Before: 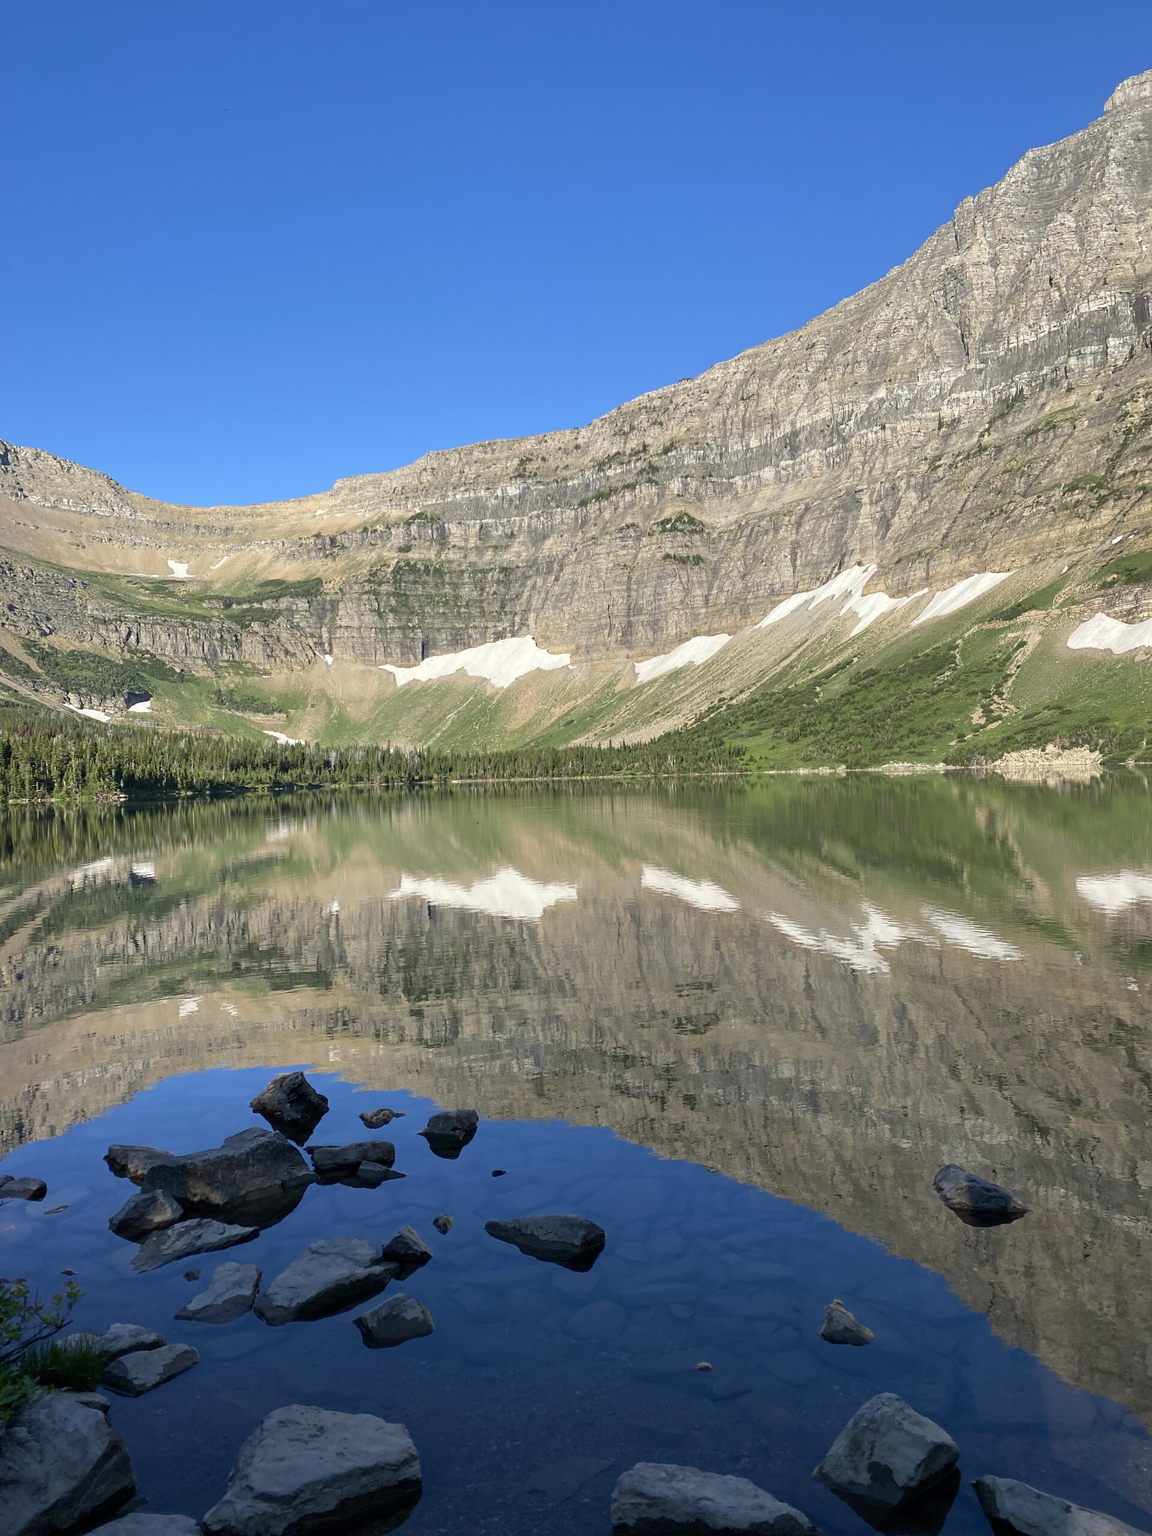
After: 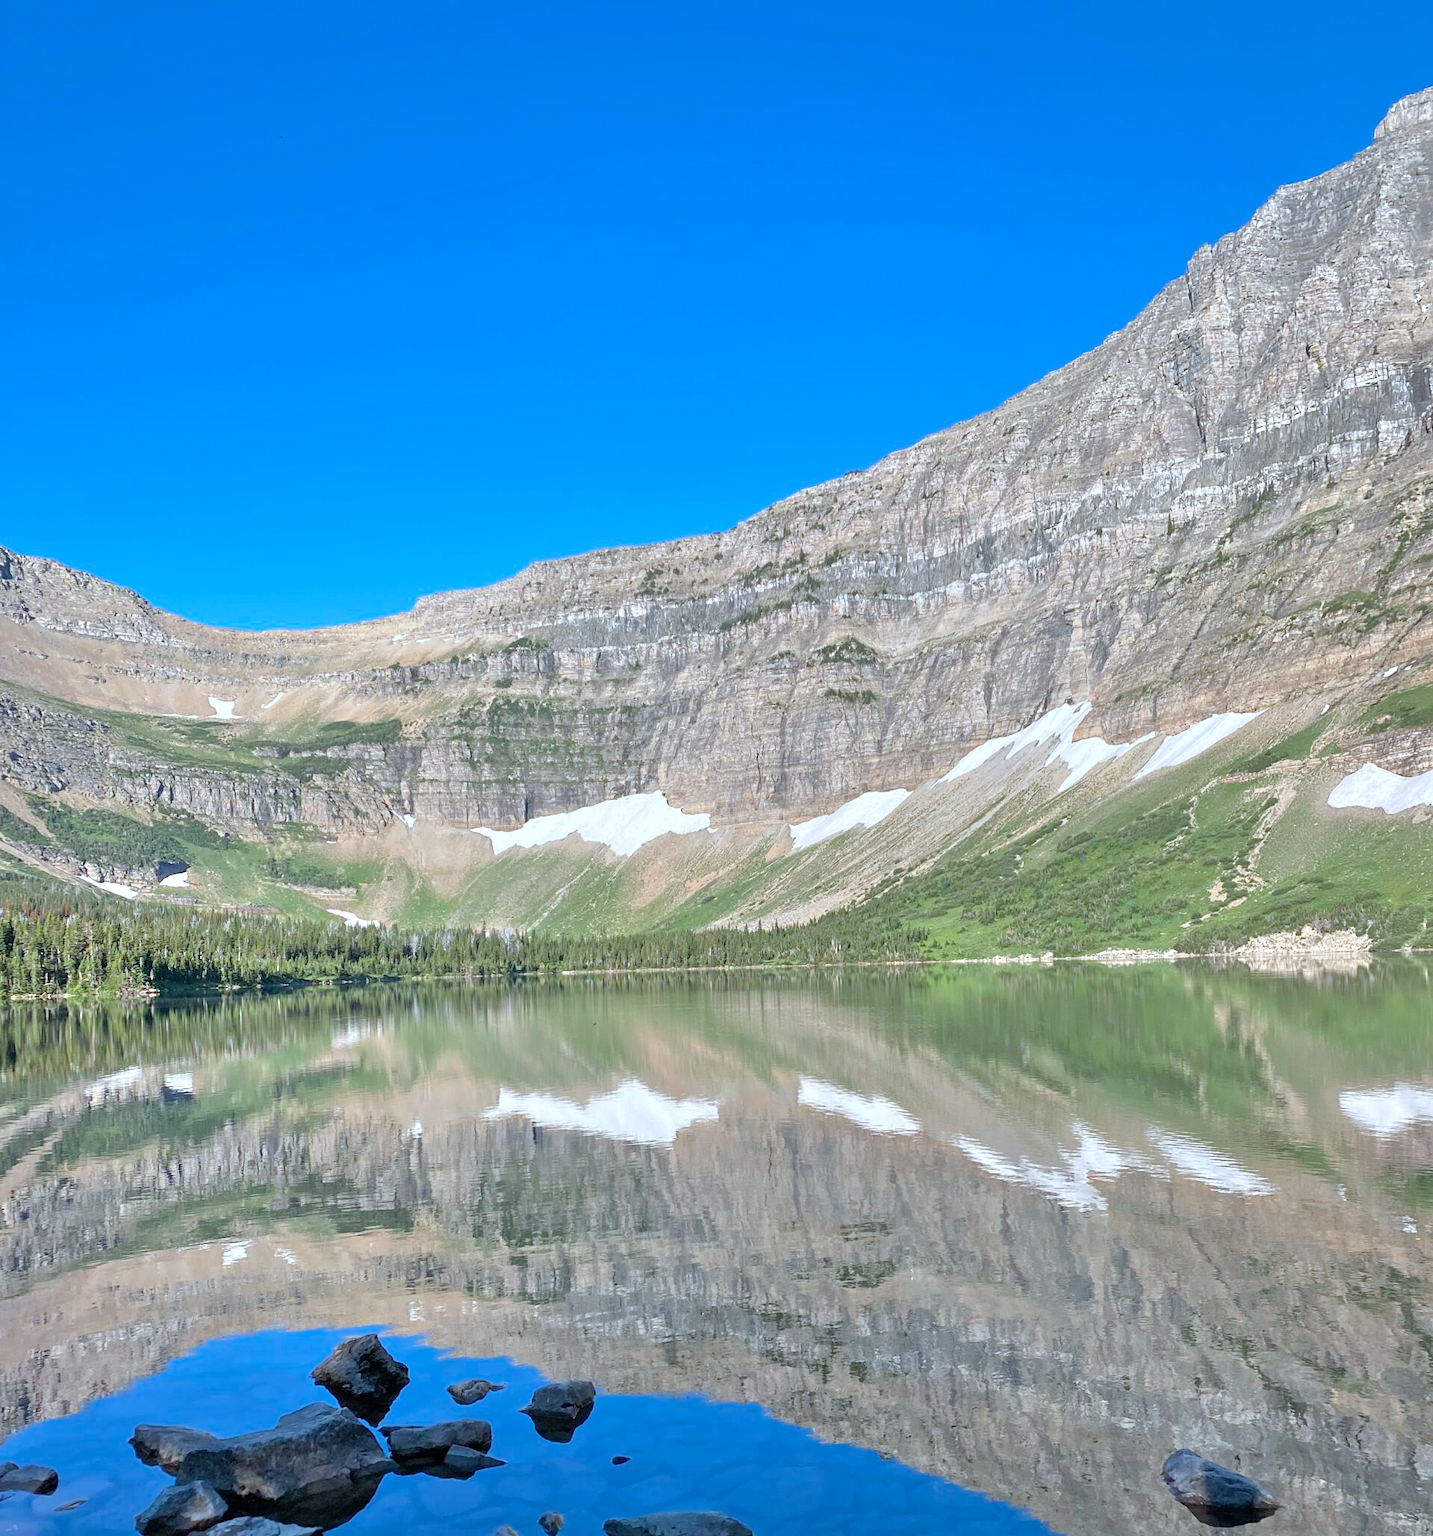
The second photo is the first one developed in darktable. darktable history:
crop: bottom 19.644%
color correction: highlights a* -2.24, highlights b* -18.1
tone equalizer: -7 EV 0.15 EV, -6 EV 0.6 EV, -5 EV 1.15 EV, -4 EV 1.33 EV, -3 EV 1.15 EV, -2 EV 0.6 EV, -1 EV 0.15 EV, mask exposure compensation -0.5 EV
